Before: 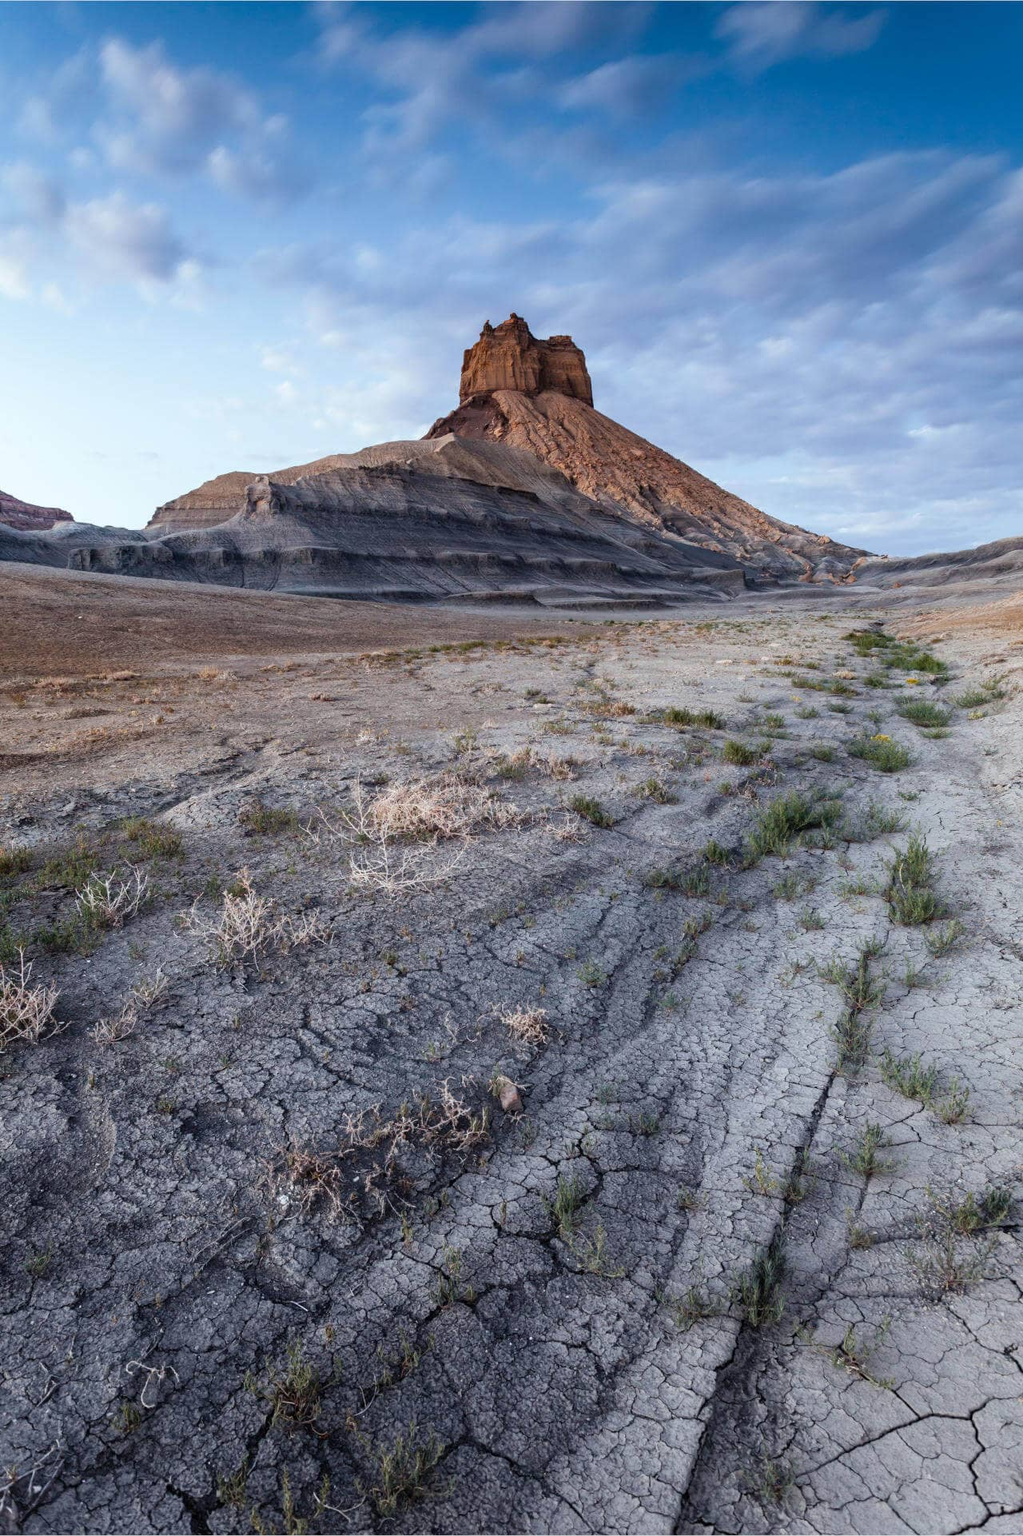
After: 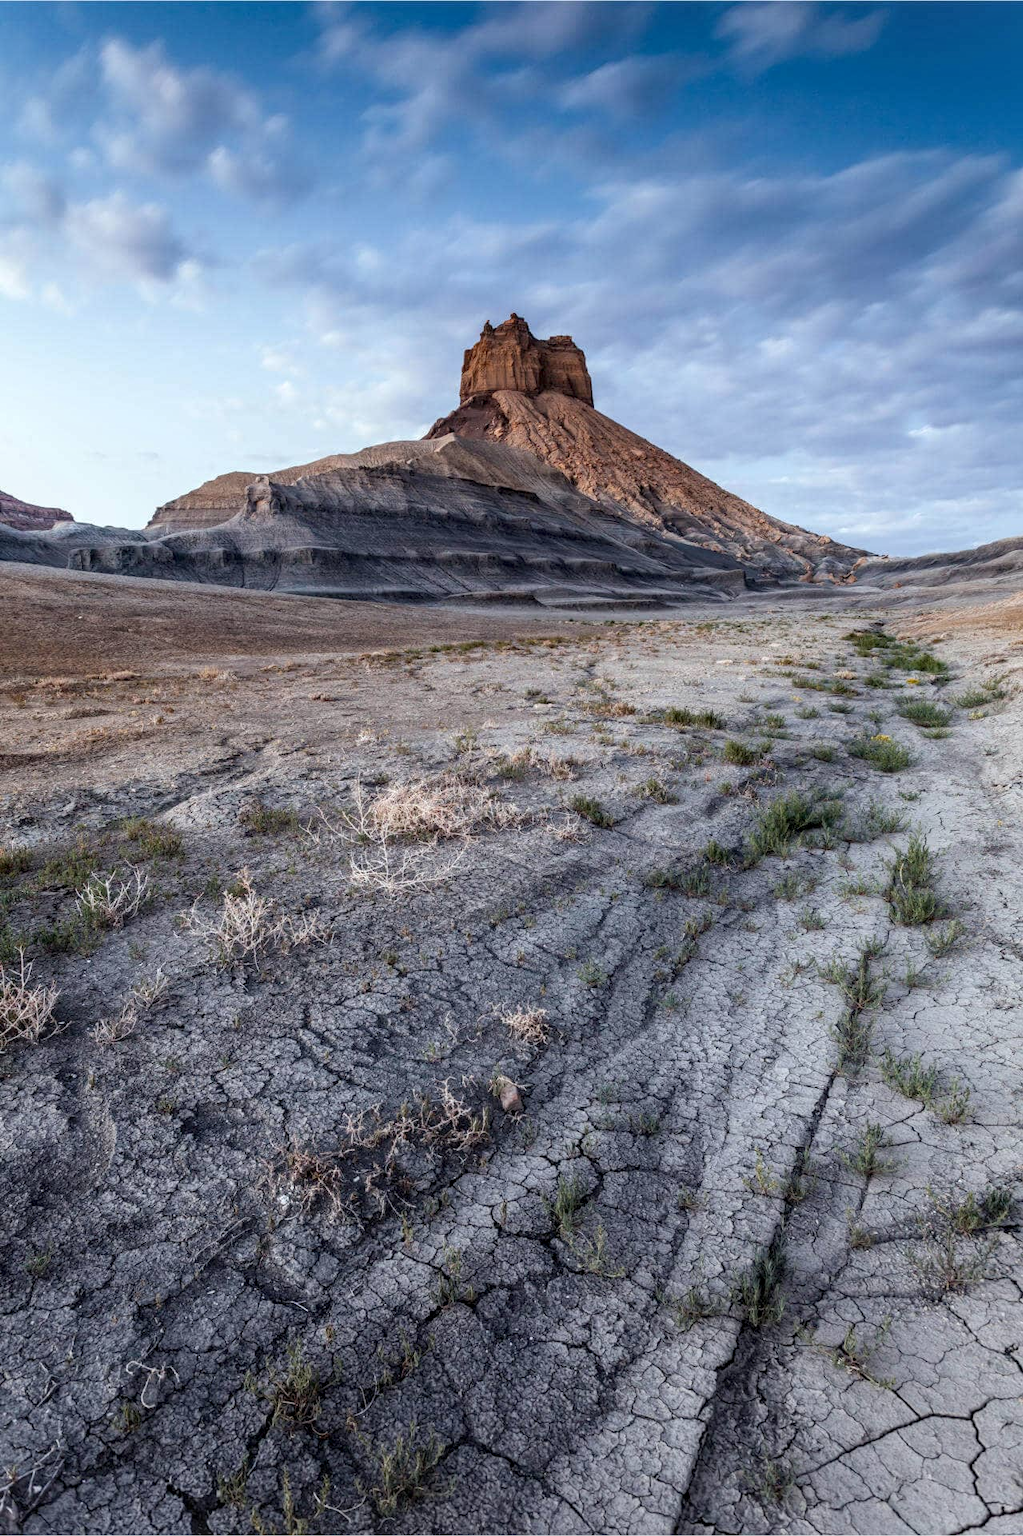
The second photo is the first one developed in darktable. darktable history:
contrast brightness saturation: saturation -0.046
local contrast: on, module defaults
